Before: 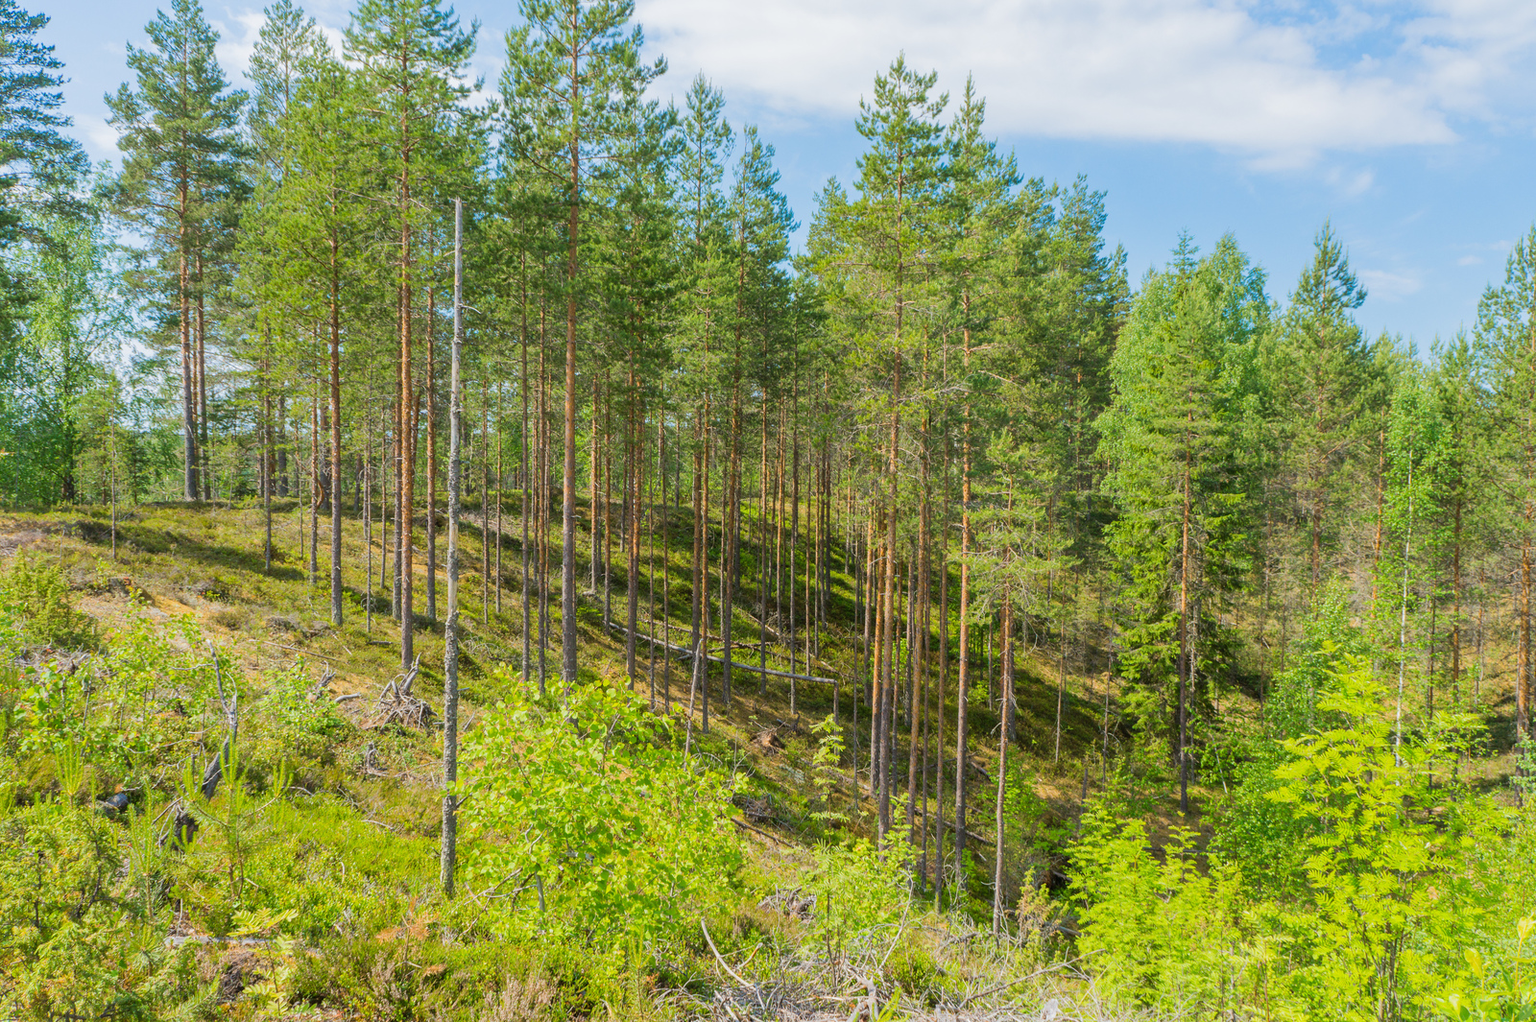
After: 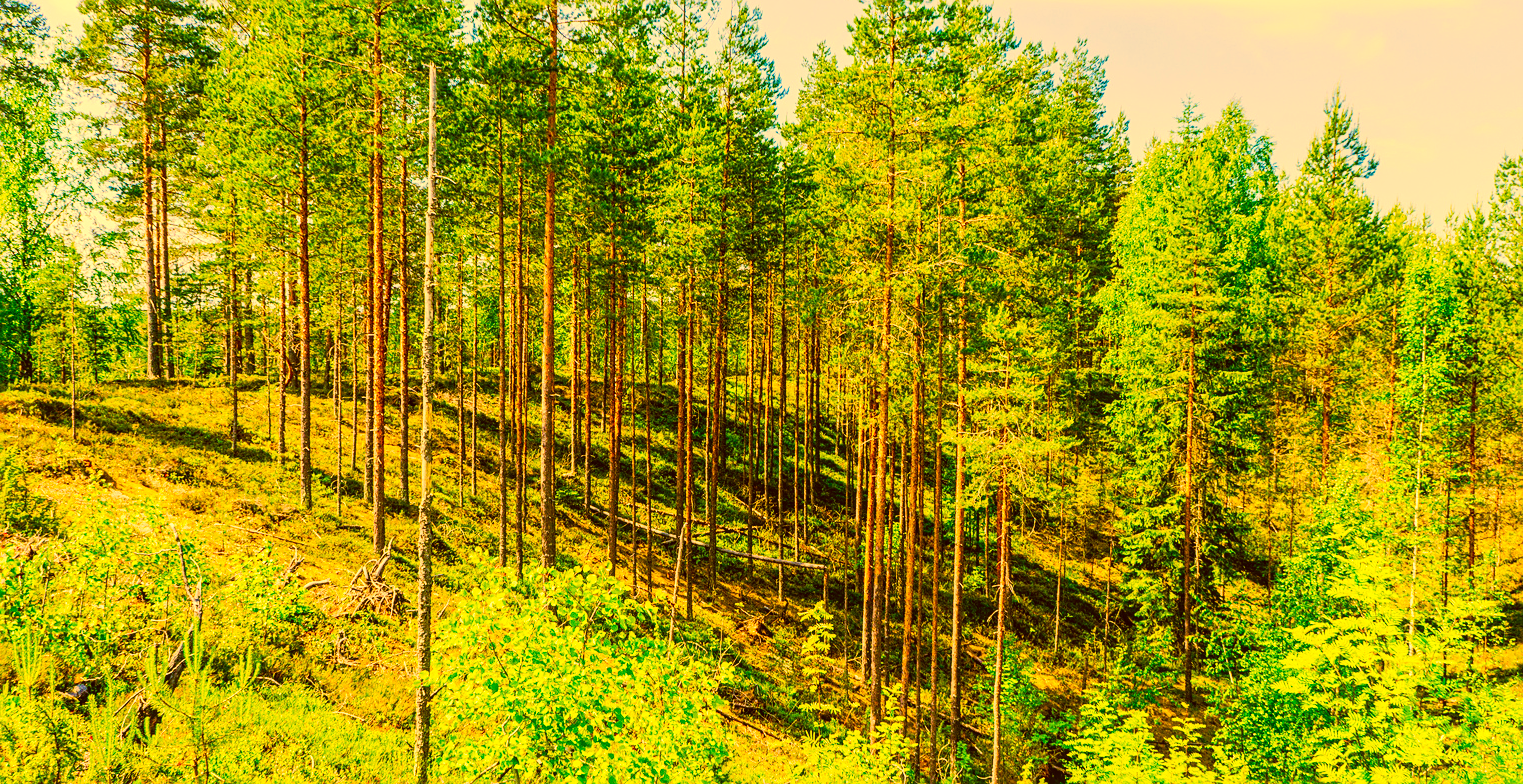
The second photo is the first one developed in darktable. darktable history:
local contrast: on, module defaults
tone equalizer: -8 EV -0.455 EV, -7 EV -0.366 EV, -6 EV -0.303 EV, -5 EV -0.193 EV, -3 EV 0.2 EV, -2 EV 0.316 EV, -1 EV 0.389 EV, +0 EV 0.391 EV, edges refinement/feathering 500, mask exposure compensation -1.57 EV, preserve details no
sharpen: on, module defaults
tone curve: curves: ch0 [(0, 0.021) (0.148, 0.076) (0.232, 0.191) (0.398, 0.423) (0.572, 0.672) (0.705, 0.812) (0.877, 0.931) (0.99, 0.987)]; ch1 [(0, 0) (0.377, 0.325) (0.493, 0.486) (0.508, 0.502) (0.515, 0.514) (0.554, 0.586) (0.623, 0.658) (0.701, 0.704) (0.778, 0.751) (1, 1)]; ch2 [(0, 0) (0.431, 0.398) (0.485, 0.486) (0.495, 0.498) (0.511, 0.507) (0.58, 0.66) (0.679, 0.757) (0.749, 0.829) (1, 0.991)], preserve colors none
crop and rotate: left 2.827%, top 13.47%, right 1.943%, bottom 12.87%
color correction: highlights a* 10.72, highlights b* 30.53, shadows a* 2.64, shadows b* 18.06, saturation 1.74
